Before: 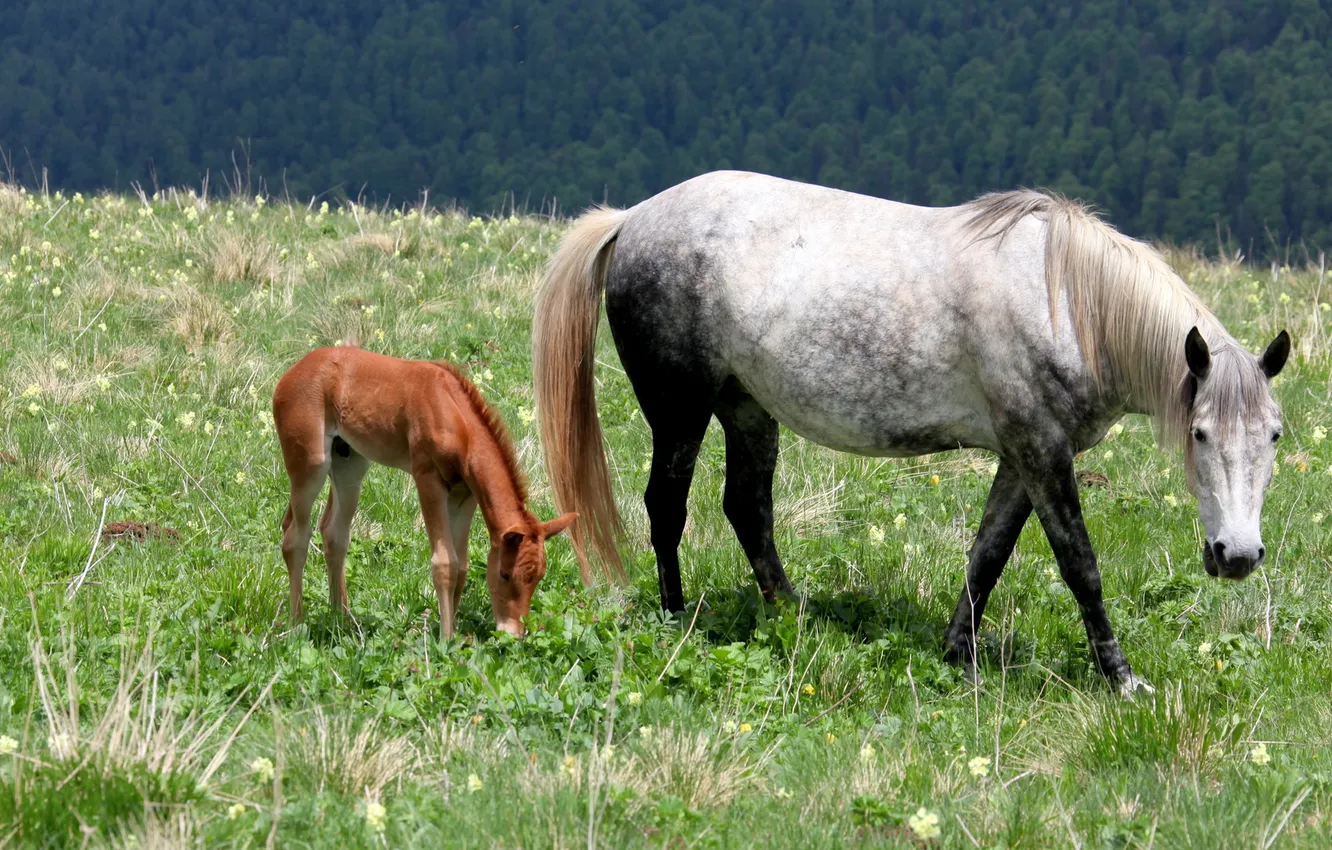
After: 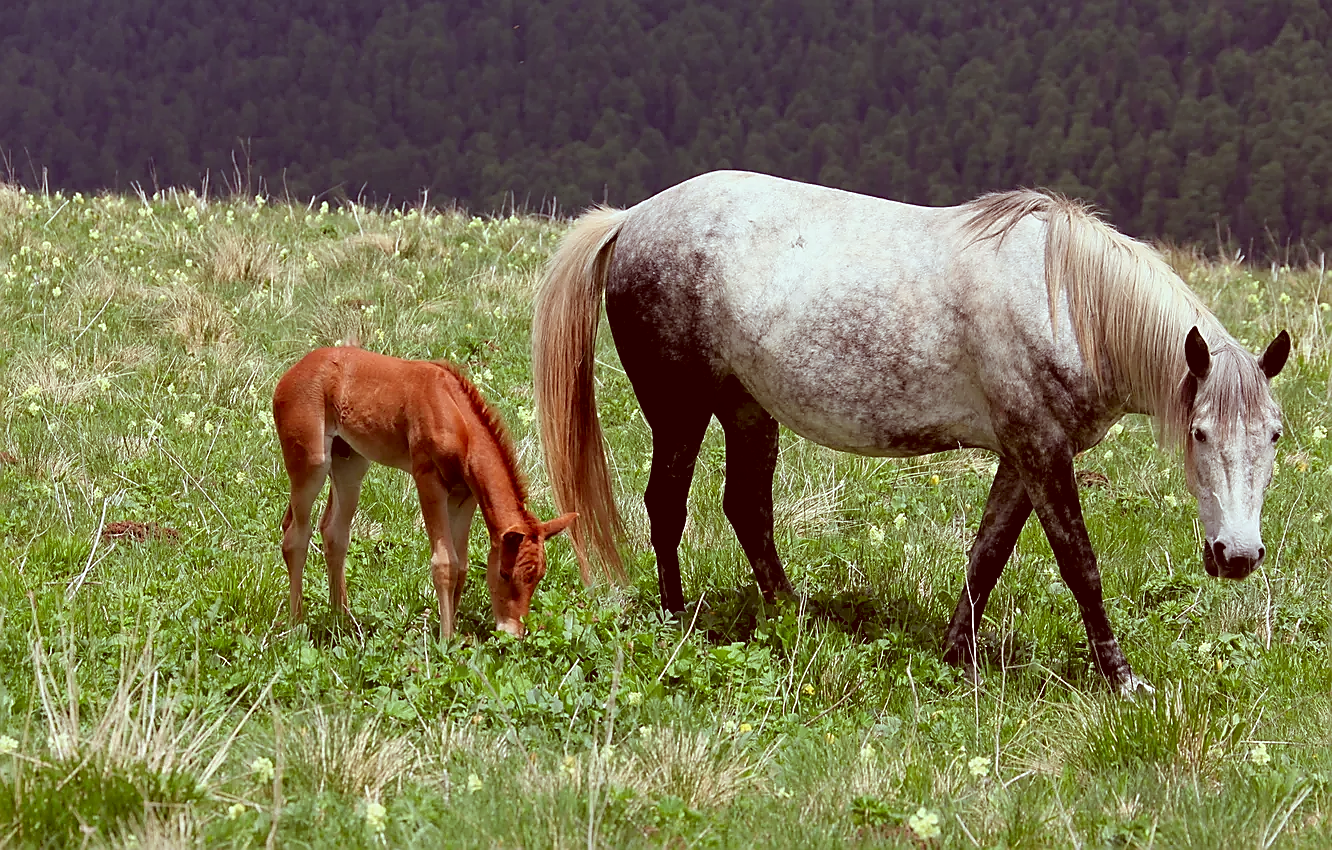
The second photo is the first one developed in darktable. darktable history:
color correction: highlights a* -7.16, highlights b* -0.199, shadows a* 20.74, shadows b* 11.19
exposure: black level correction 0.001, exposure -0.203 EV, compensate highlight preservation false
levels: levels [0, 0.492, 0.984]
sharpen: radius 1.416, amount 1.254, threshold 0.775
